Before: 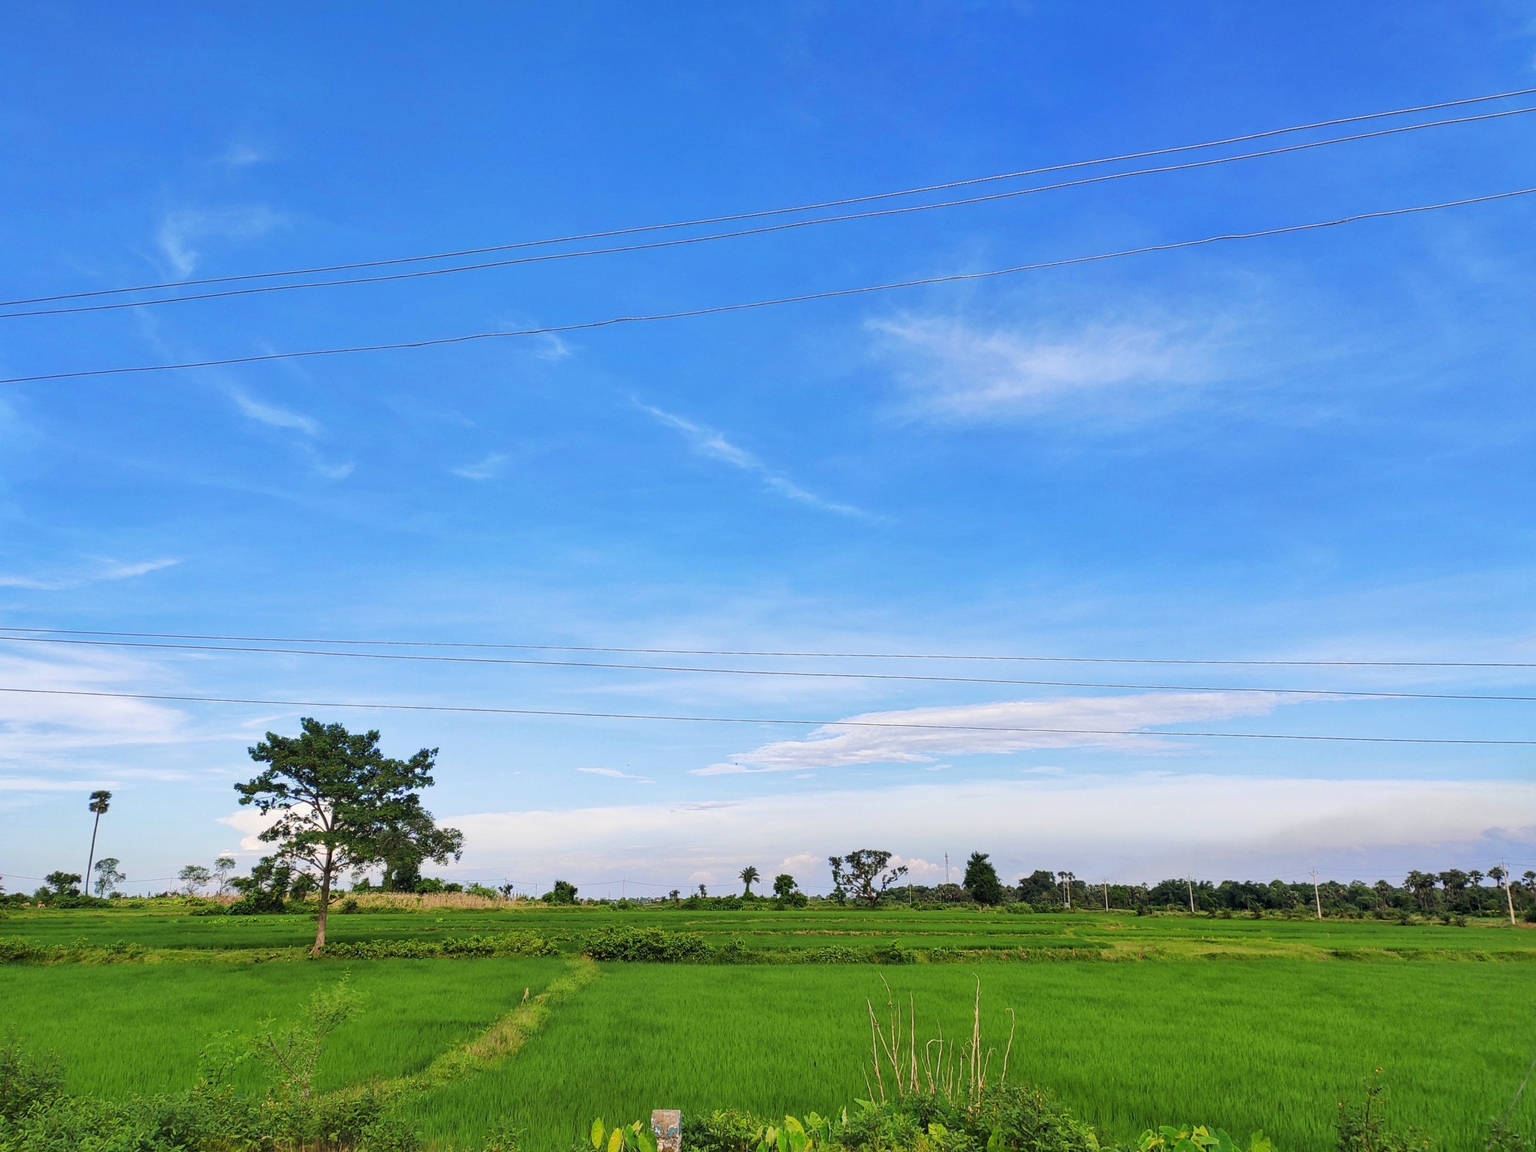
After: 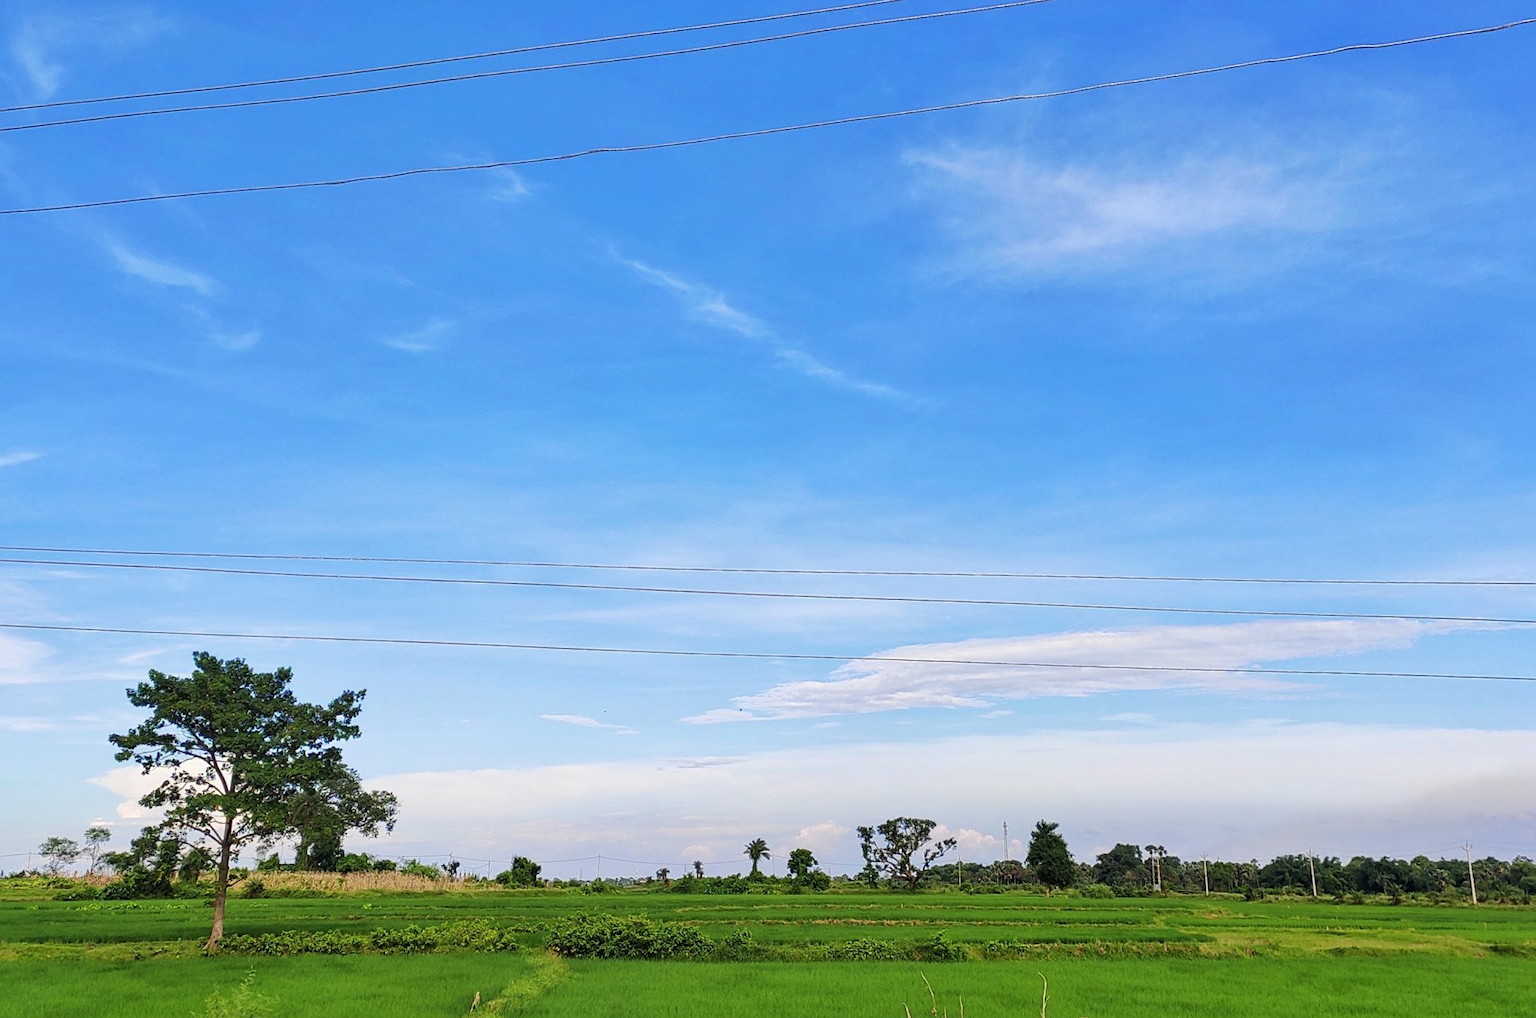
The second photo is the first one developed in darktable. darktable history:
sharpen: amount 0.216
crop: left 9.62%, top 17.375%, right 10.872%, bottom 12.307%
